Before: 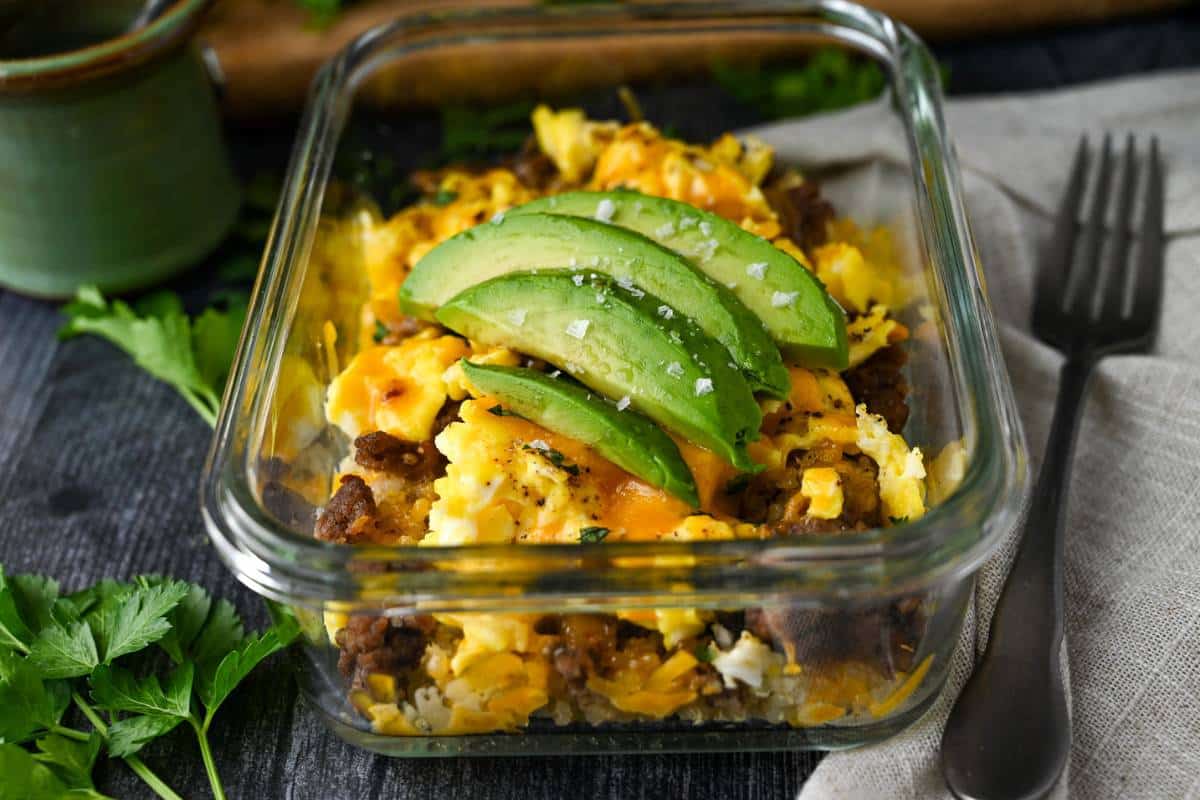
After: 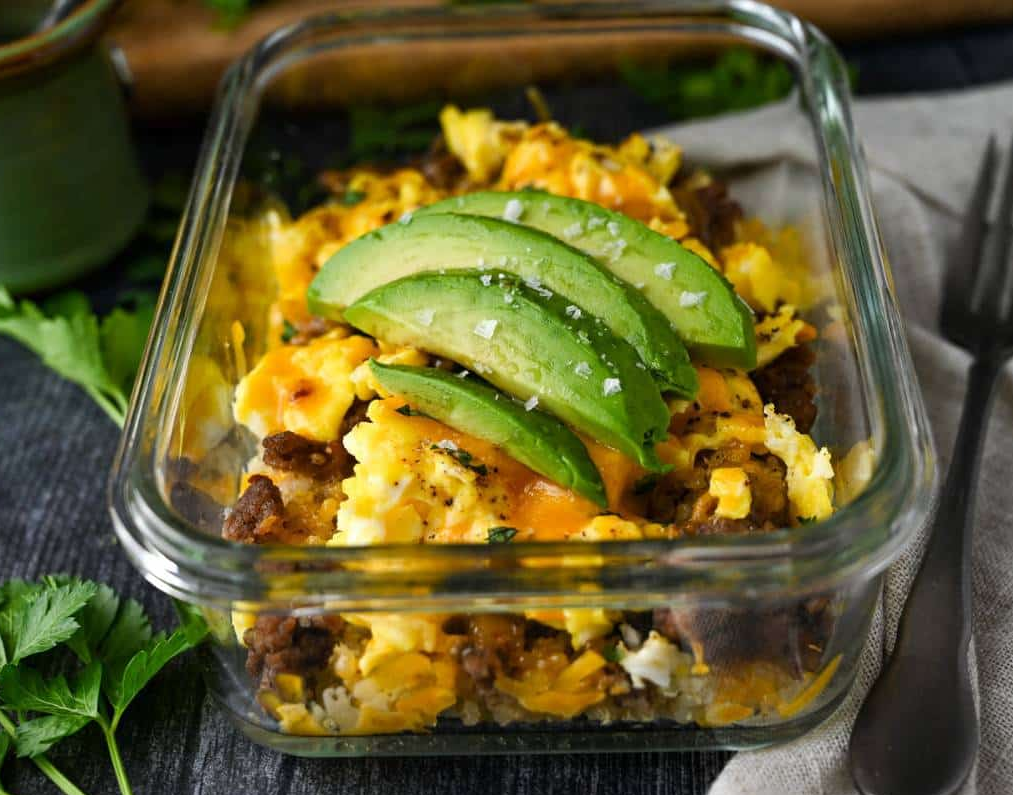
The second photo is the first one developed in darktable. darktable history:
crop: left 7.668%, right 7.864%
